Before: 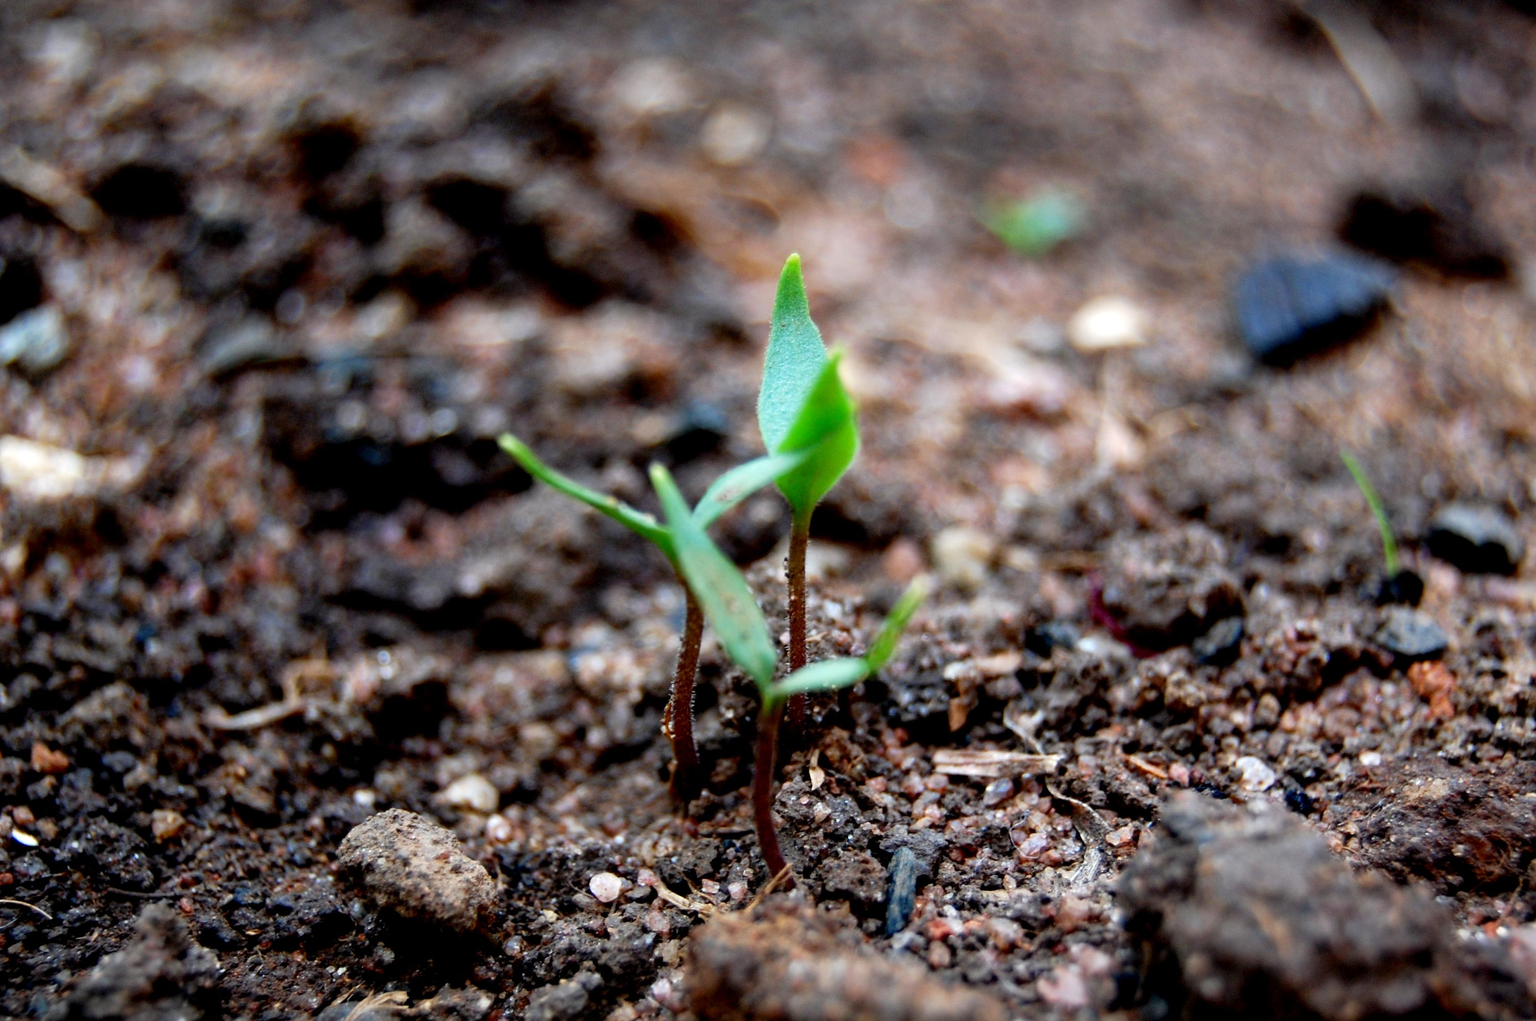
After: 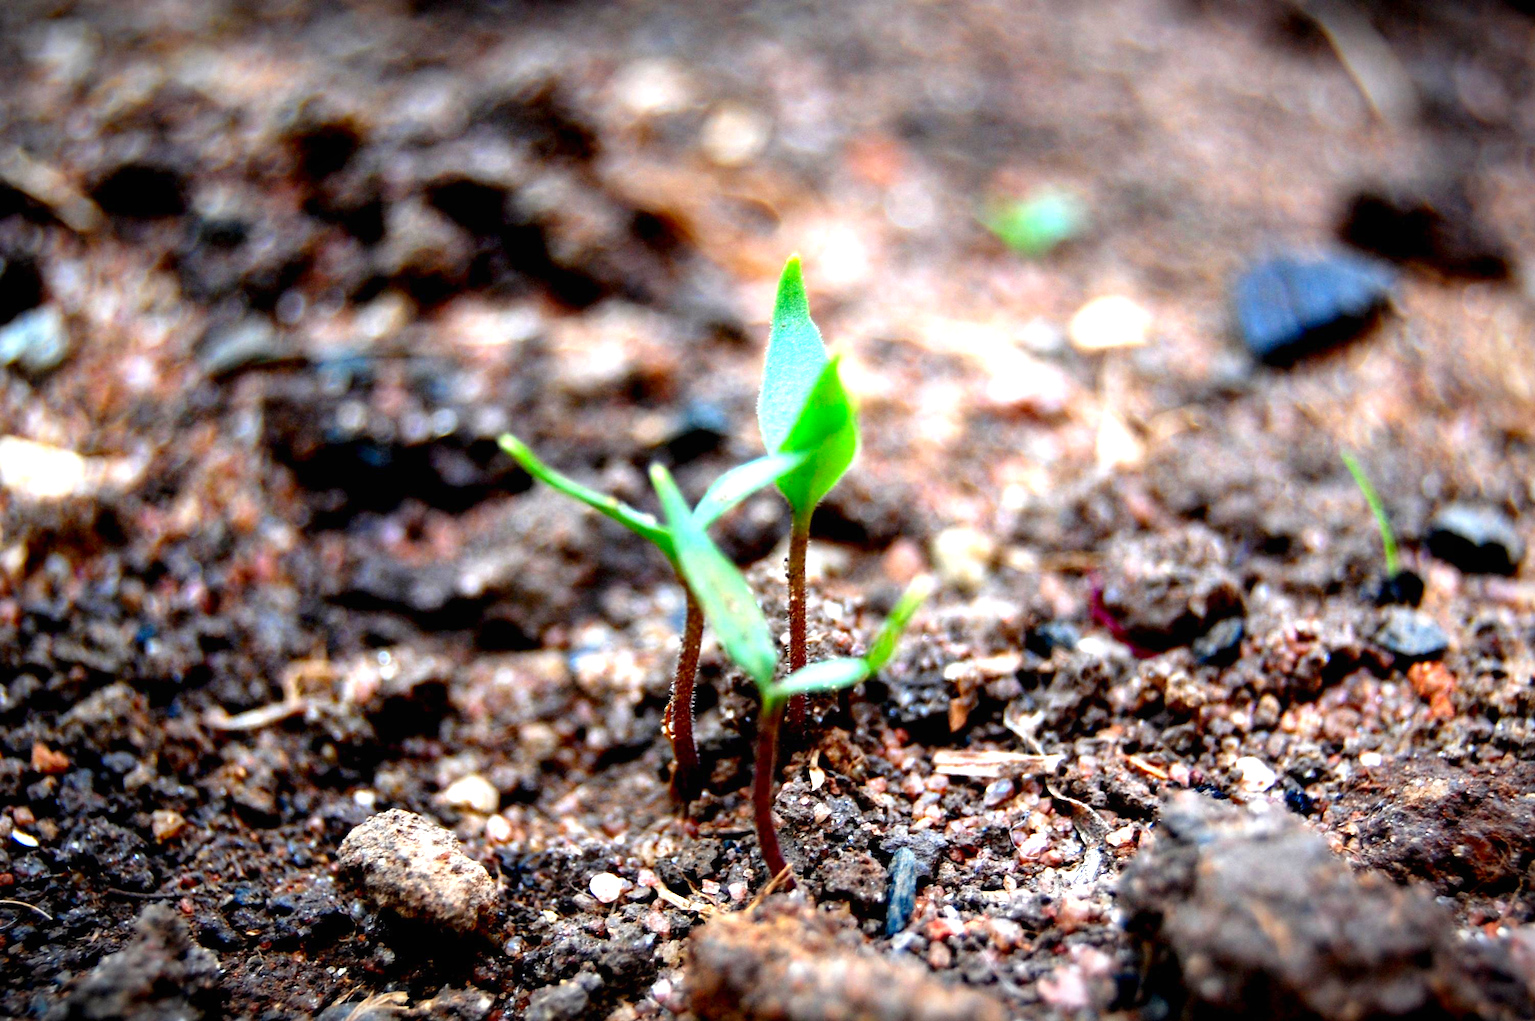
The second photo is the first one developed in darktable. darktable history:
vignetting: saturation 0.037, automatic ratio true
exposure: black level correction 0, exposure 1.105 EV, compensate exposure bias true, compensate highlight preservation false
contrast brightness saturation: contrast 0.045, saturation 0.164
